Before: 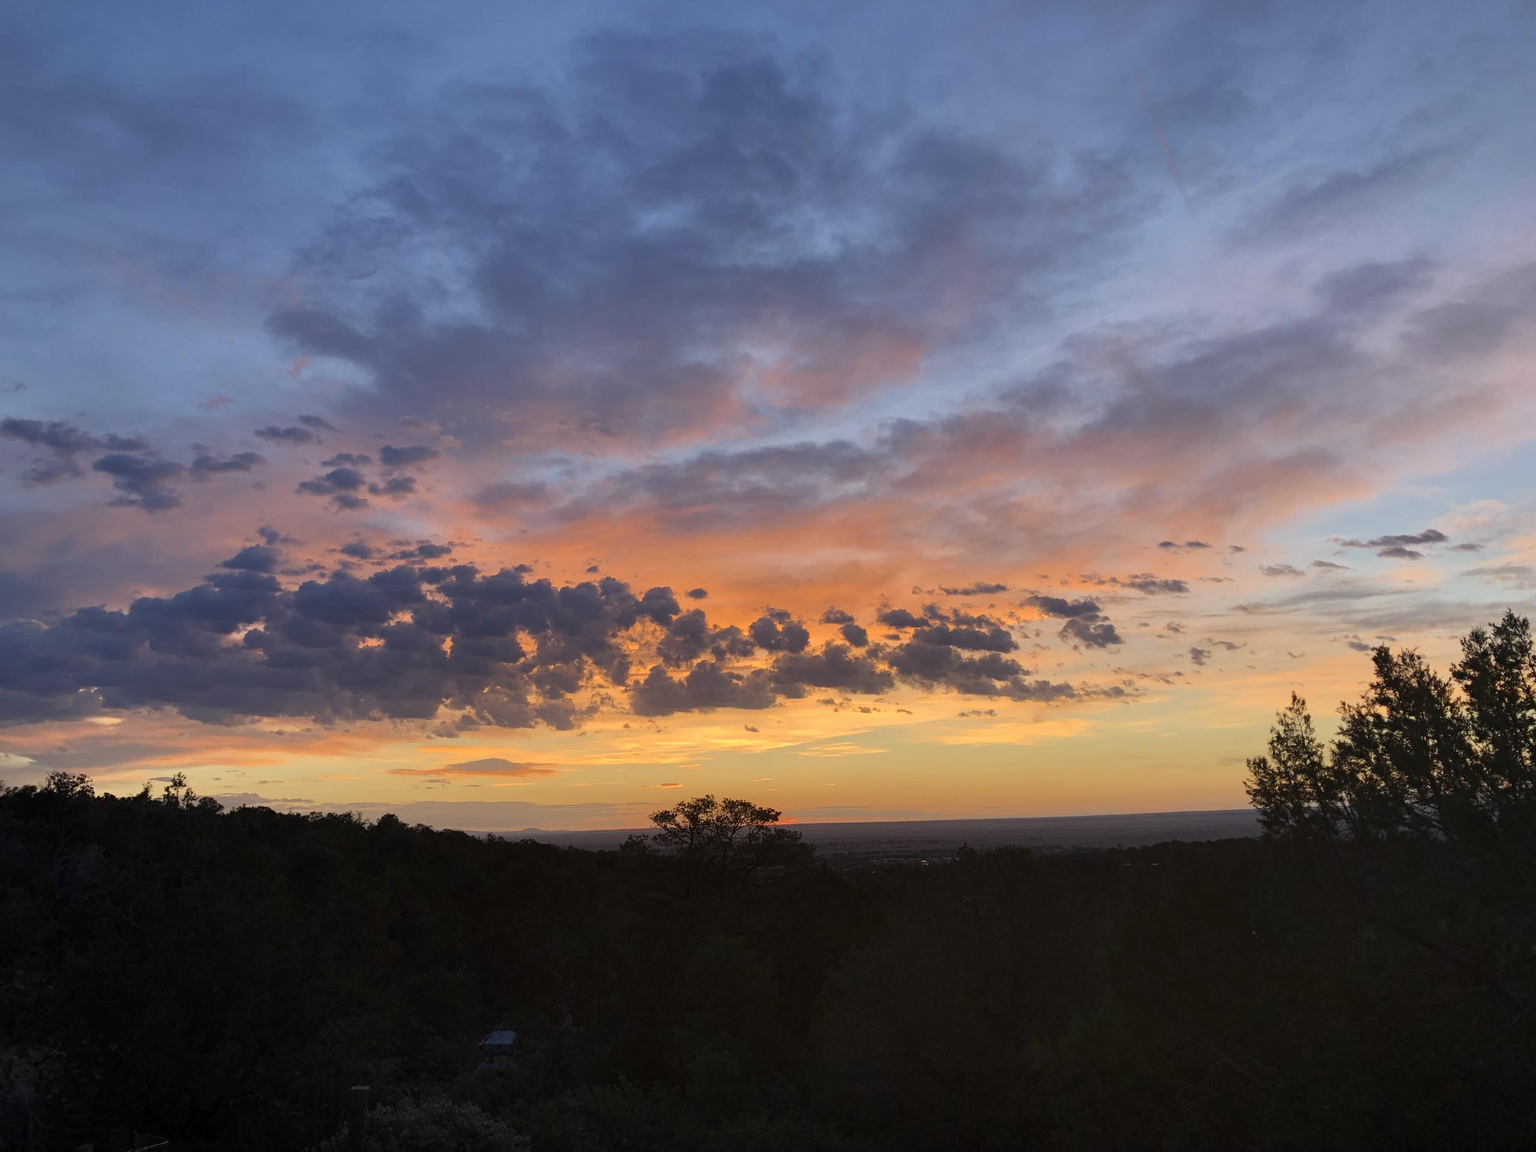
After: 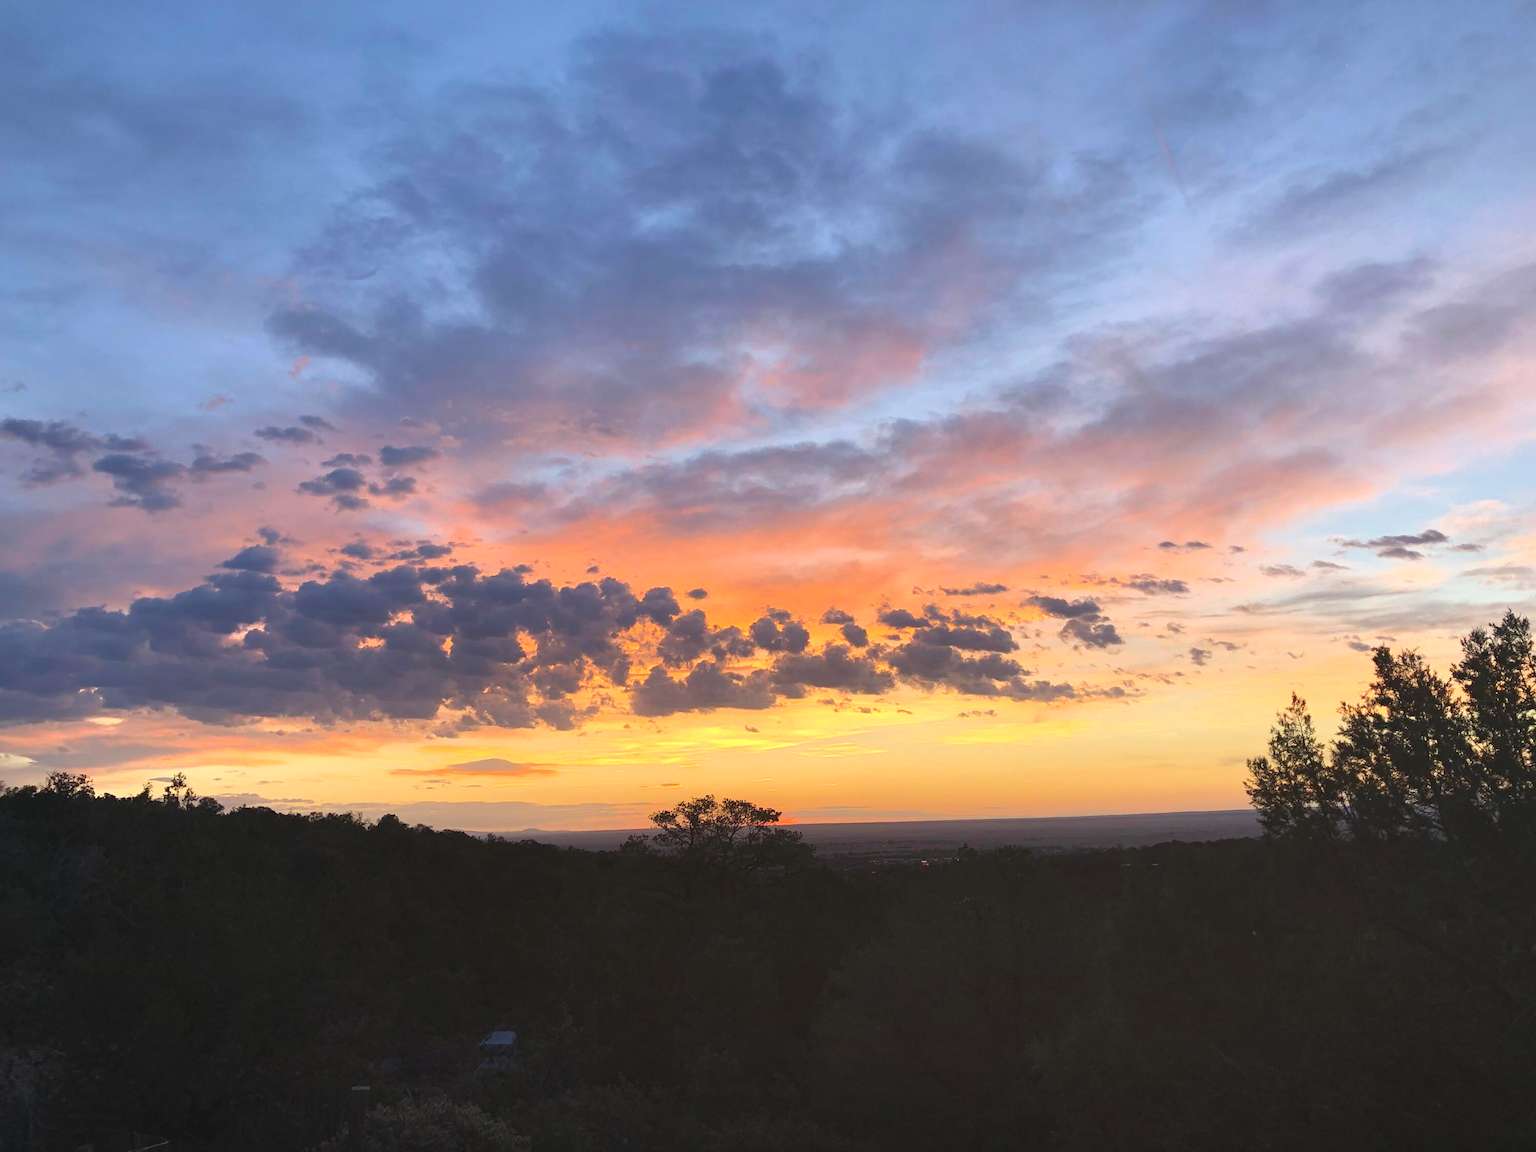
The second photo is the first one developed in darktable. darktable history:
exposure: black level correction -0.005, exposure 0.625 EV, compensate highlight preservation false
